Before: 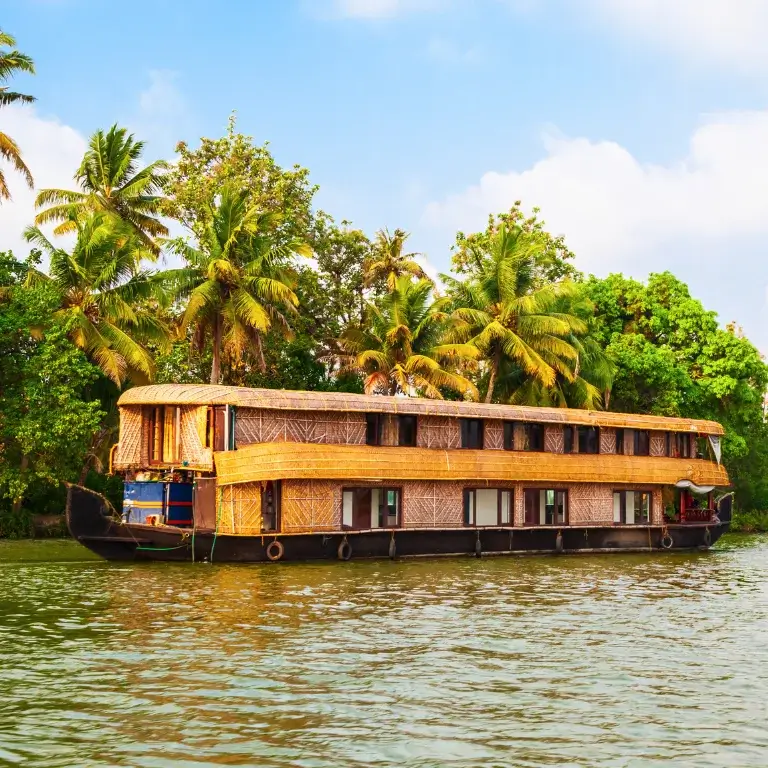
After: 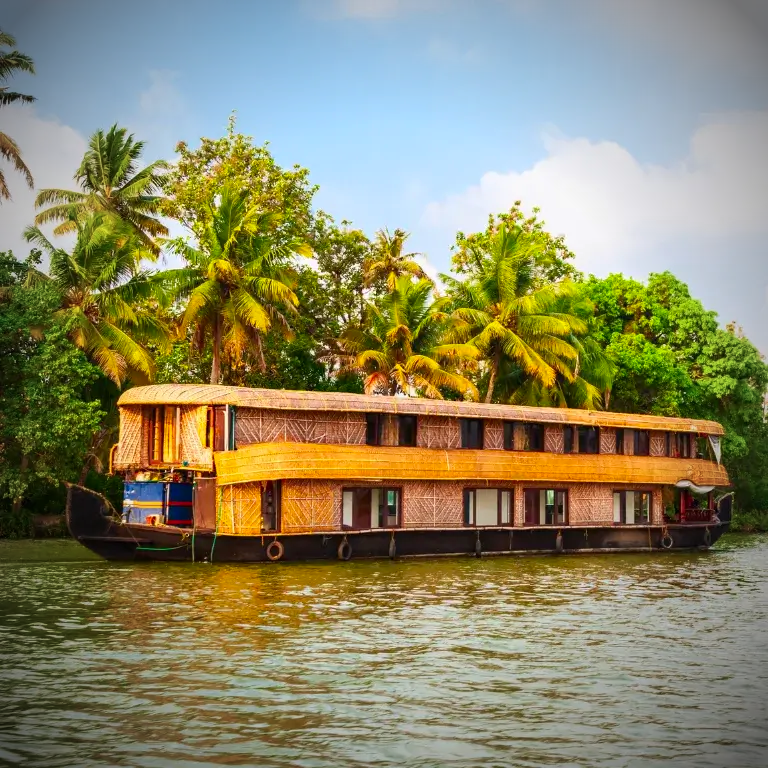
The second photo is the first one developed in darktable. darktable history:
color contrast: green-magenta contrast 1.2, blue-yellow contrast 1.2
vignetting: fall-off start 67.5%, fall-off radius 67.23%, brightness -0.813, automatic ratio true
